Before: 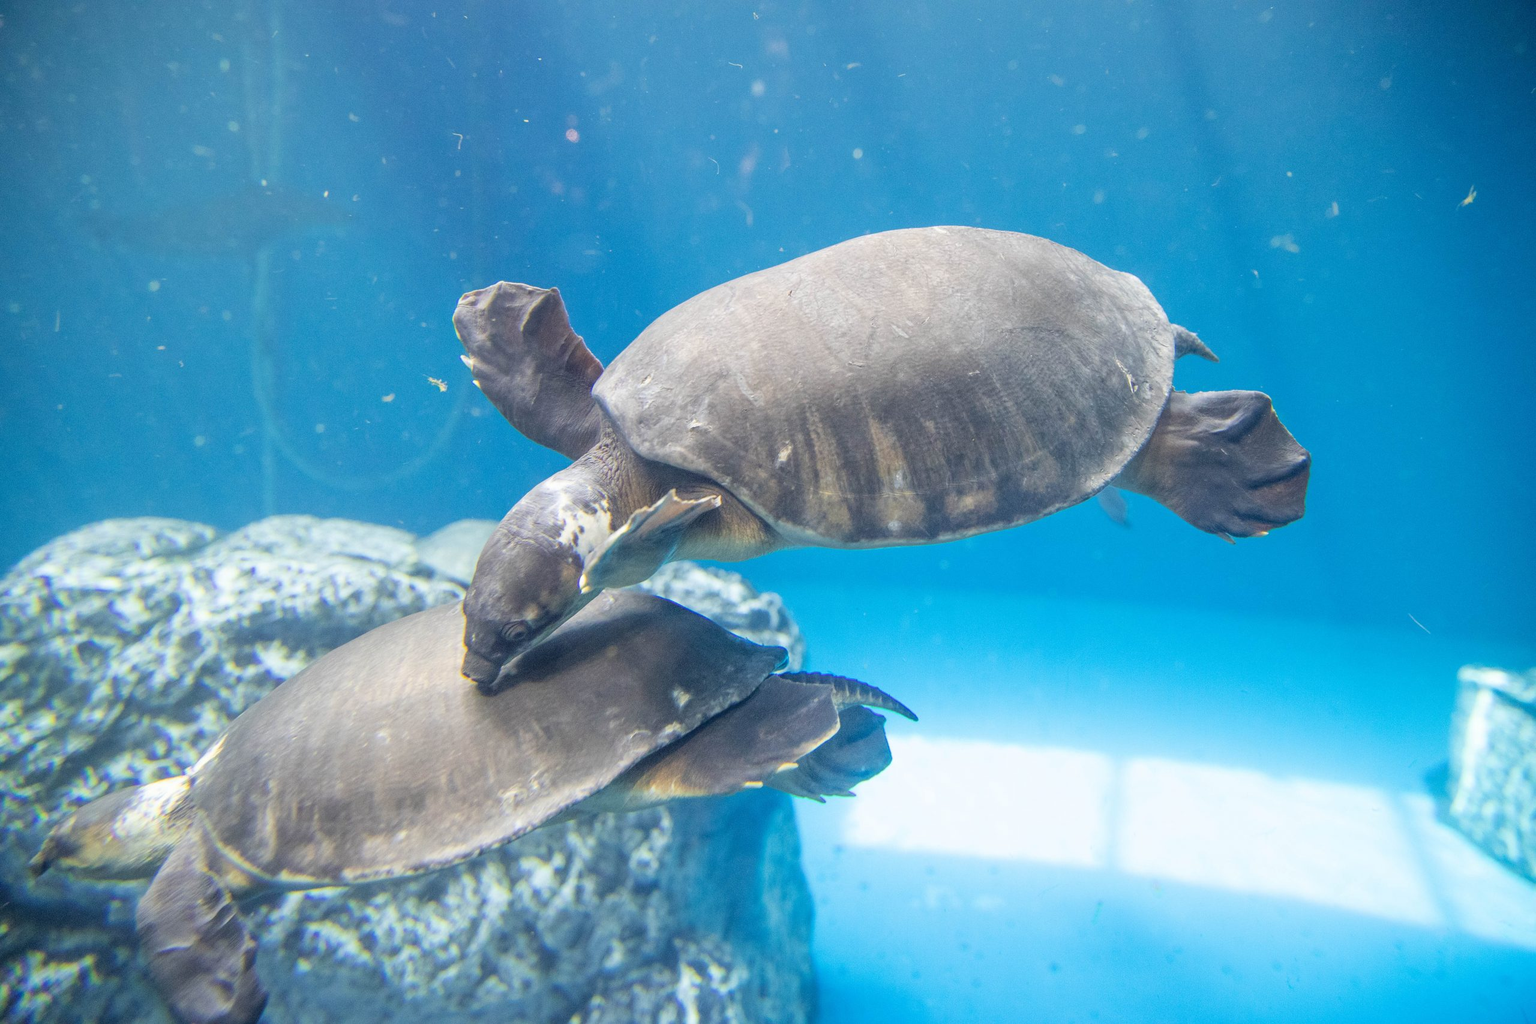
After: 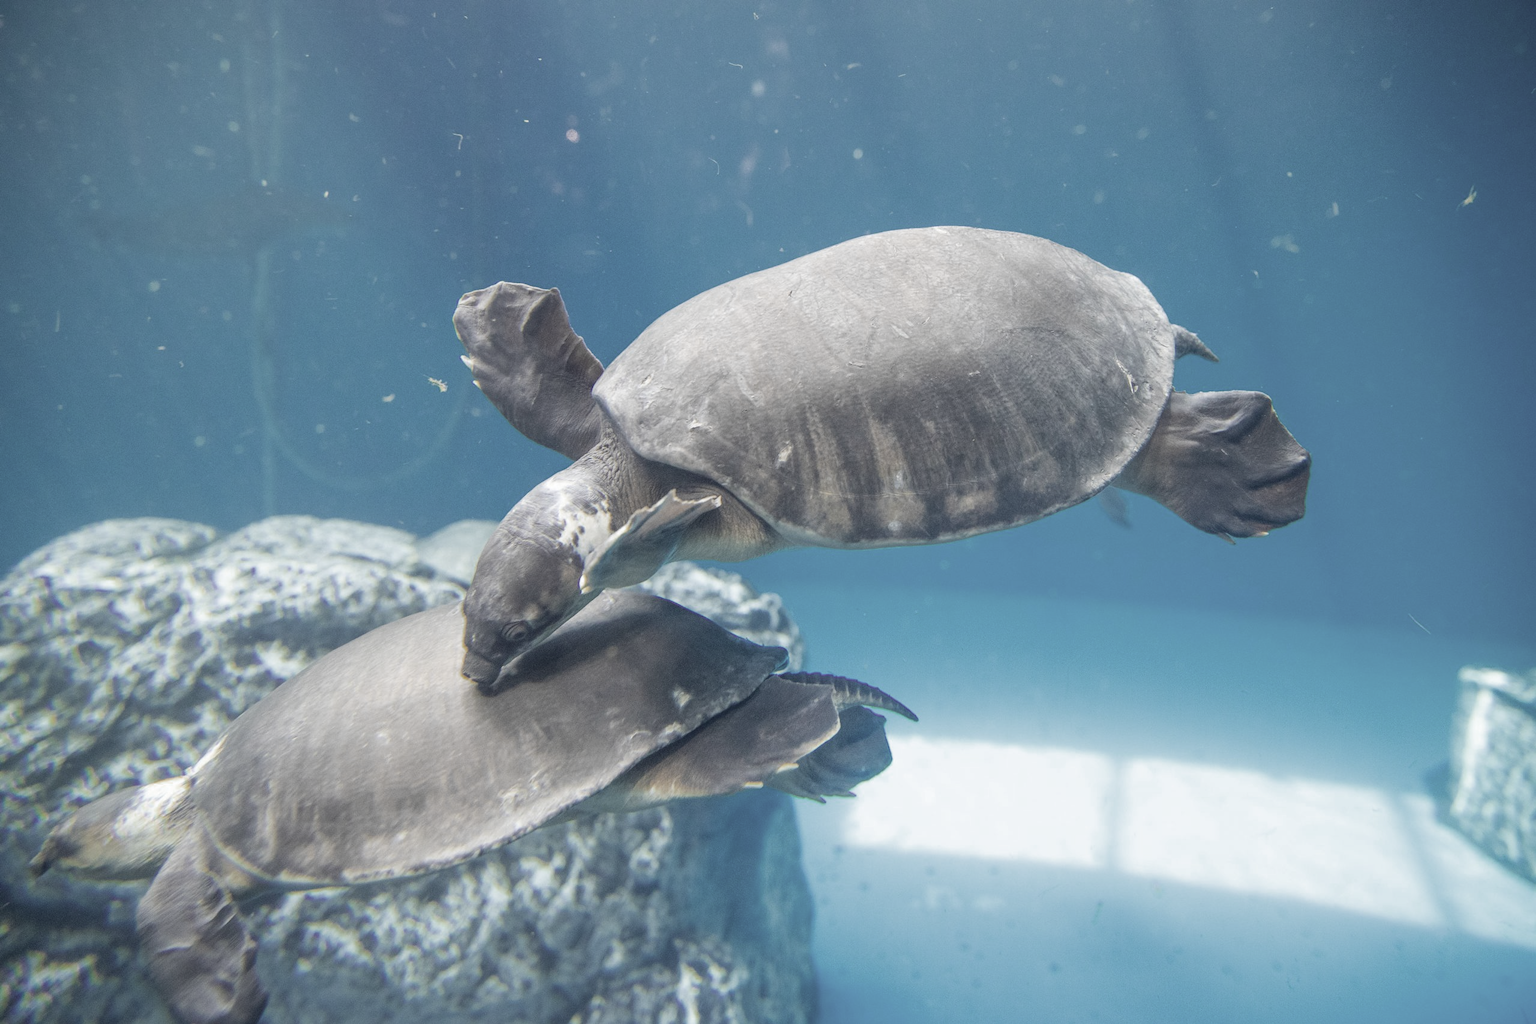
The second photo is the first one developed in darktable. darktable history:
shadows and highlights: shadows 43.06, highlights 6.94
color zones: curves: ch0 [(0, 0.487) (0.241, 0.395) (0.434, 0.373) (0.658, 0.412) (0.838, 0.487)]; ch1 [(0, 0) (0.053, 0.053) (0.211, 0.202) (0.579, 0.259) (0.781, 0.241)]
tone equalizer: on, module defaults
